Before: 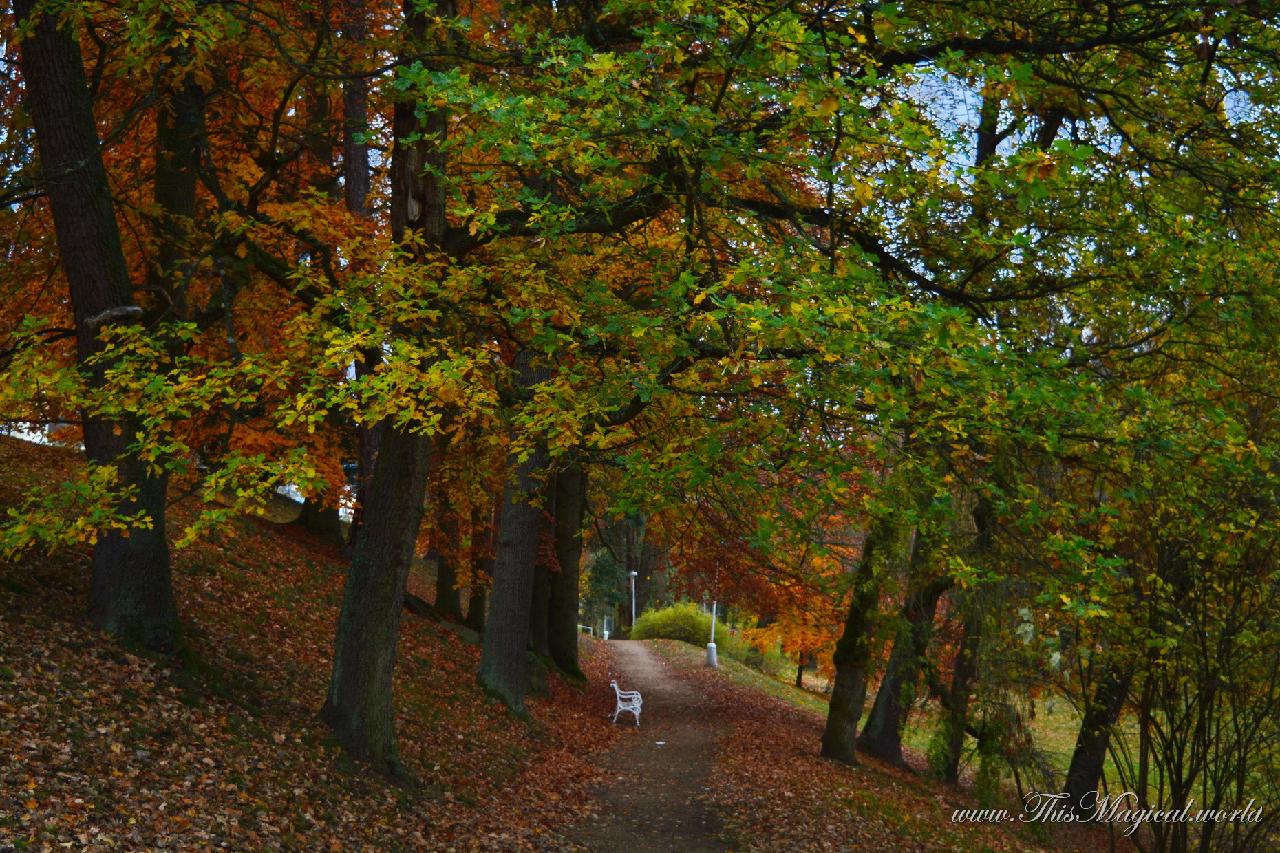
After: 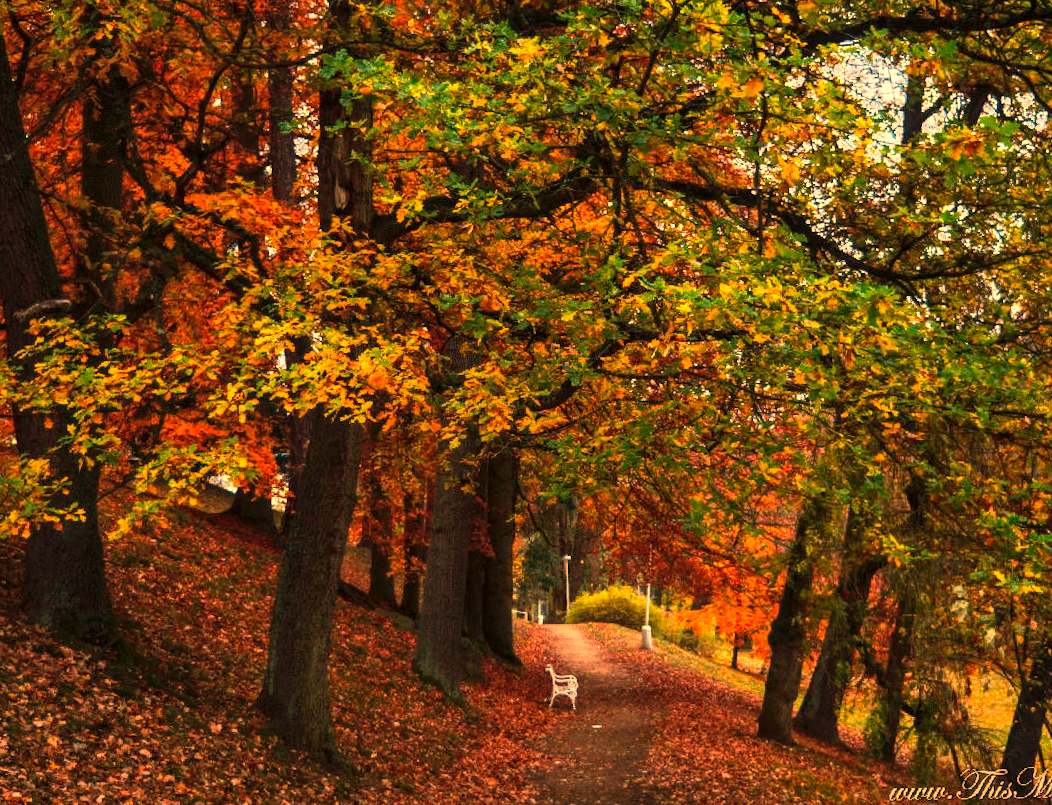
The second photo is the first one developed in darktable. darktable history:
local contrast: on, module defaults
white balance: red 1.467, blue 0.684
contrast brightness saturation: brightness 0.09, saturation 0.19
tone equalizer: -8 EV -0.75 EV, -7 EV -0.7 EV, -6 EV -0.6 EV, -5 EV -0.4 EV, -3 EV 0.4 EV, -2 EV 0.6 EV, -1 EV 0.7 EV, +0 EV 0.75 EV, edges refinement/feathering 500, mask exposure compensation -1.57 EV, preserve details no
crop and rotate: angle 1°, left 4.281%, top 0.642%, right 11.383%, bottom 2.486%
